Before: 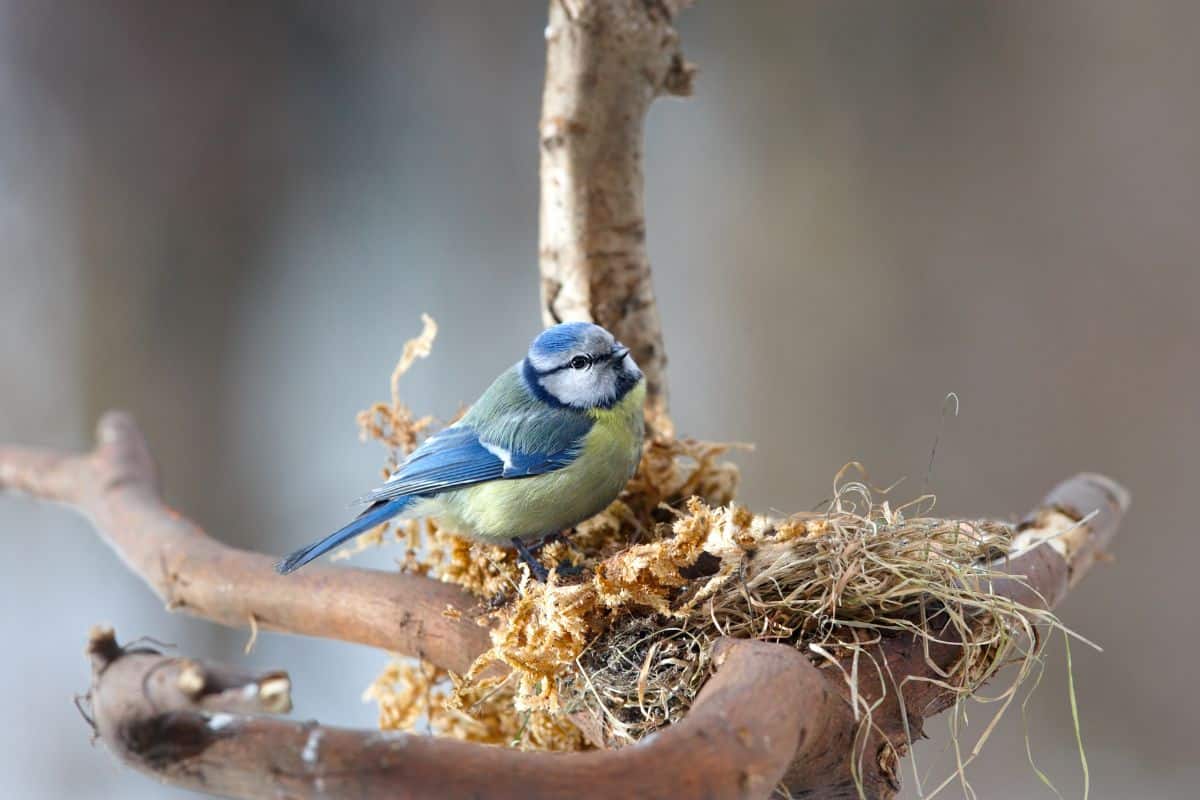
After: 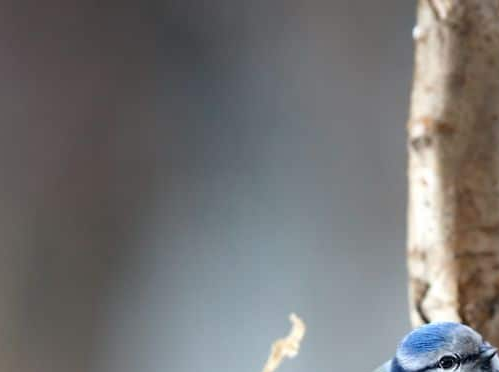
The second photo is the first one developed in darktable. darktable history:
crop and rotate: left 11.002%, top 0.071%, right 47.373%, bottom 53.361%
